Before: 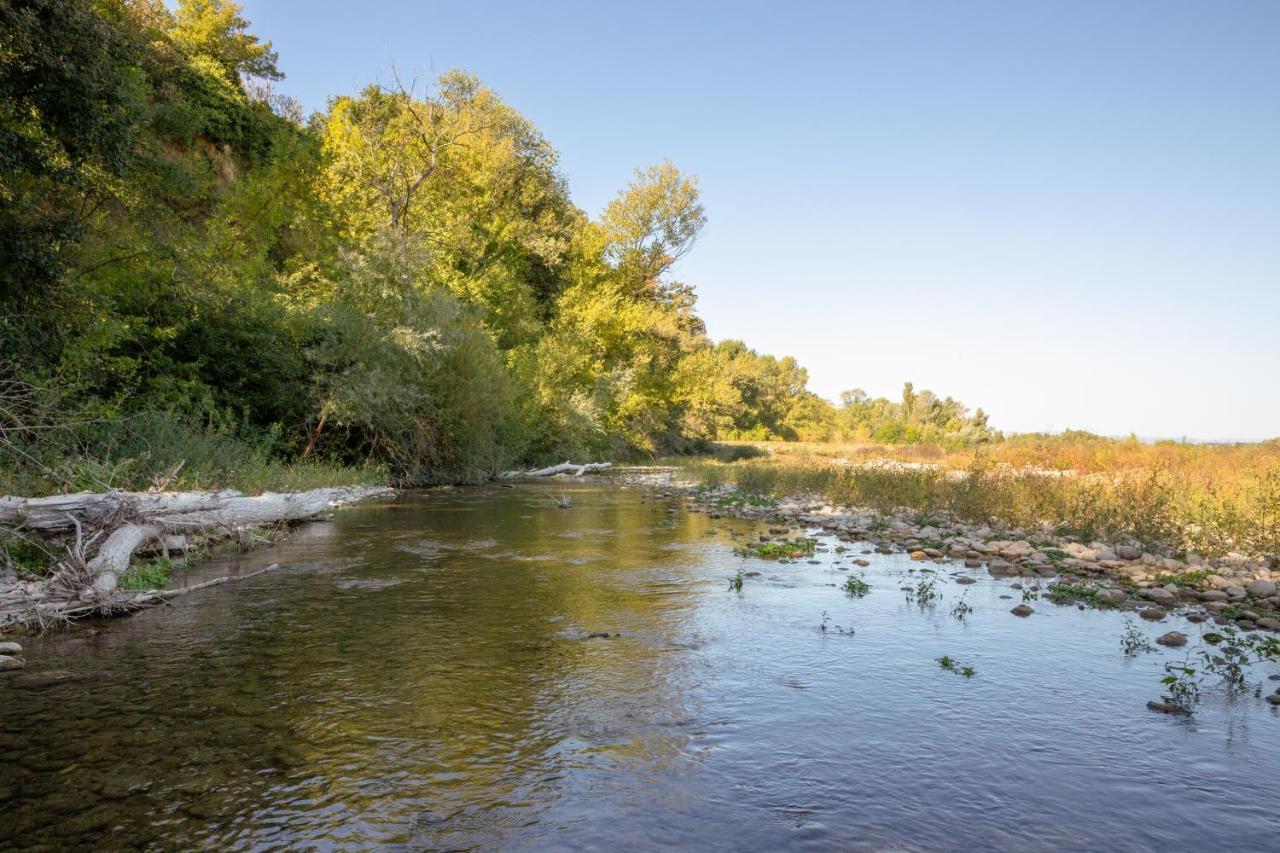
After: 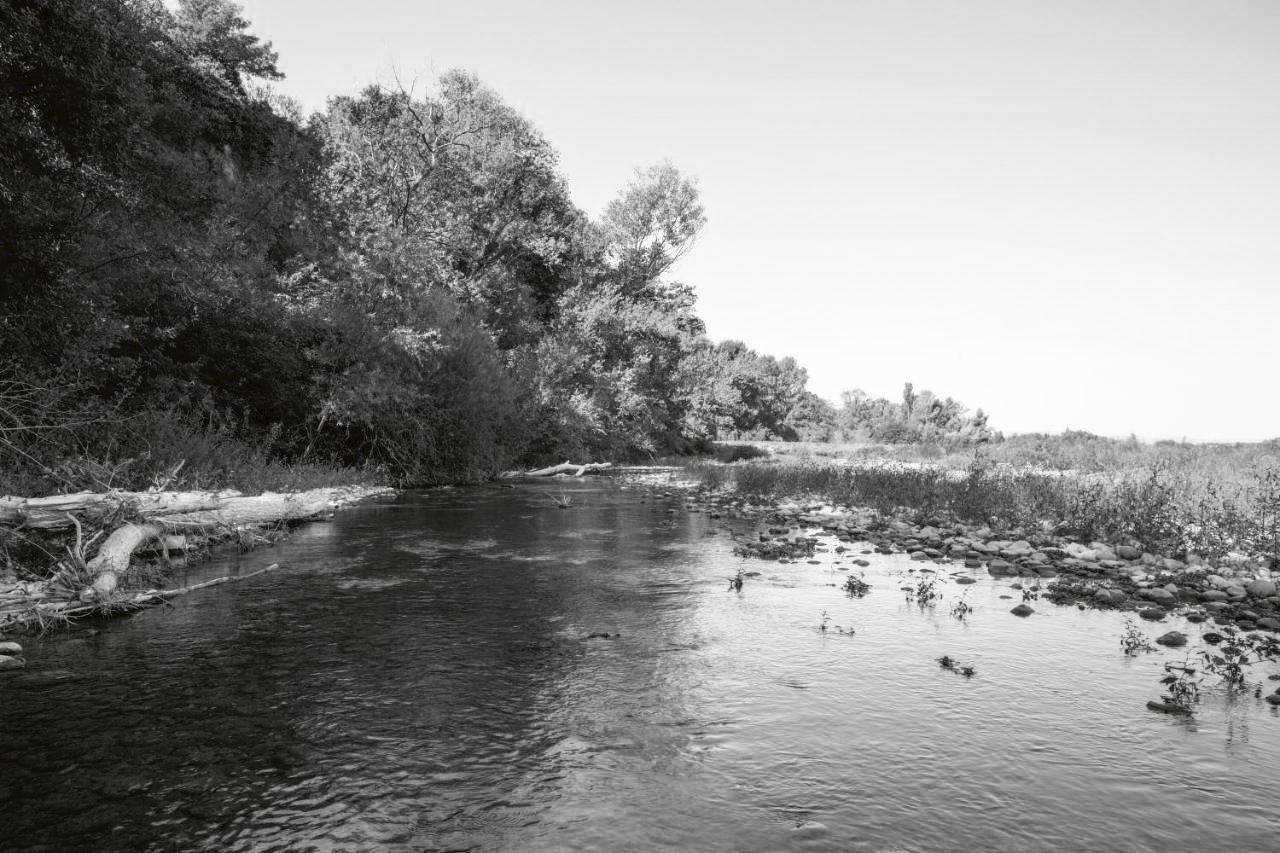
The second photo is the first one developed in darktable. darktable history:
tone curve: curves: ch0 [(0, 0) (0.003, 0.036) (0.011, 0.04) (0.025, 0.042) (0.044, 0.052) (0.069, 0.066) (0.1, 0.085) (0.136, 0.106) (0.177, 0.144) (0.224, 0.188) (0.277, 0.241) (0.335, 0.307) (0.399, 0.382) (0.468, 0.466) (0.543, 0.56) (0.623, 0.672) (0.709, 0.772) (0.801, 0.876) (0.898, 0.949) (1, 1)], preserve colors none
color look up table: target L [83.84, 85.63, 80.97, 81.69, 81.69, 75.88, 76.25, 57.35, 53.98, 42.78, 39.9, 43.46, 23.52, 1.645, 200.09, 69.61, 61.7, 65.49, 42.78, 48.84, 56.83, 44.41, 29.29, 34.03, 27.53, 95.14, 89.53, 86.7, 79.88, 81.93, 74.91, 84.2, 67.74, 80.97, 50.17, 83.84, 70.35, 74.05, 54.76, 45.09, 38.24, 44, 39.9, 25.76, 93.75, 83.12, 66.24, 77.58, 44.82], target a [-0.002, 0, 0, 0.001, 0.001, 0, 0, 0.001, 0.001, 0, 0, 0.001, 0, -0.153, 0, 0, 0.001, 0, 0, 0.001, 0.001, 0, 0, 0.001, 0, -0.002, -0.002, -0.003, 0, 0.001, 0.001, 0, 0.001, 0, 0.001, -0.002, 0, 0, 0.001, 0.001, 0, 0.001, 0, 0, -0.003, -0.001, 0.001, 0.001, 0], target b [0.024, 0.002, 0.002, 0.001 ×4, -0.005, -0.004, 0, -0.001, -0.005, -0.003, 1.891, 0, 0.001, -0.005, 0.001, 0, -0.005, -0.005, 0, -0.001, -0.004, -0.001, 0.024, 0.025, 0.025, 0.002, -0.006, -0.006, 0.002, -0.005, 0.002, -0.005, 0.024, 0.001, 0.001, -0.005, -0.005, -0.001, -0.004, -0.001, -0.001, 0.024, 0.002, -0.005, -0.006, 0], num patches 49
